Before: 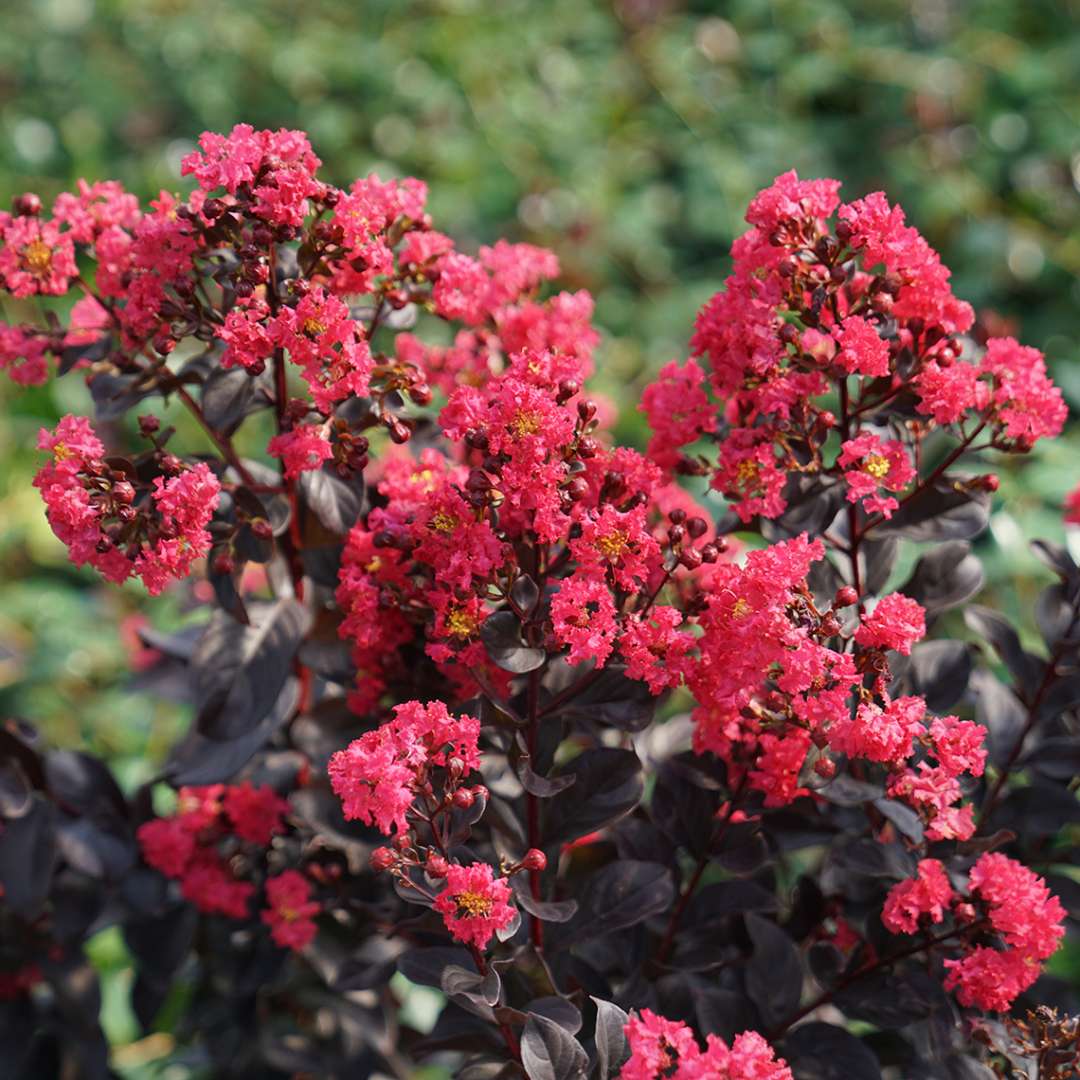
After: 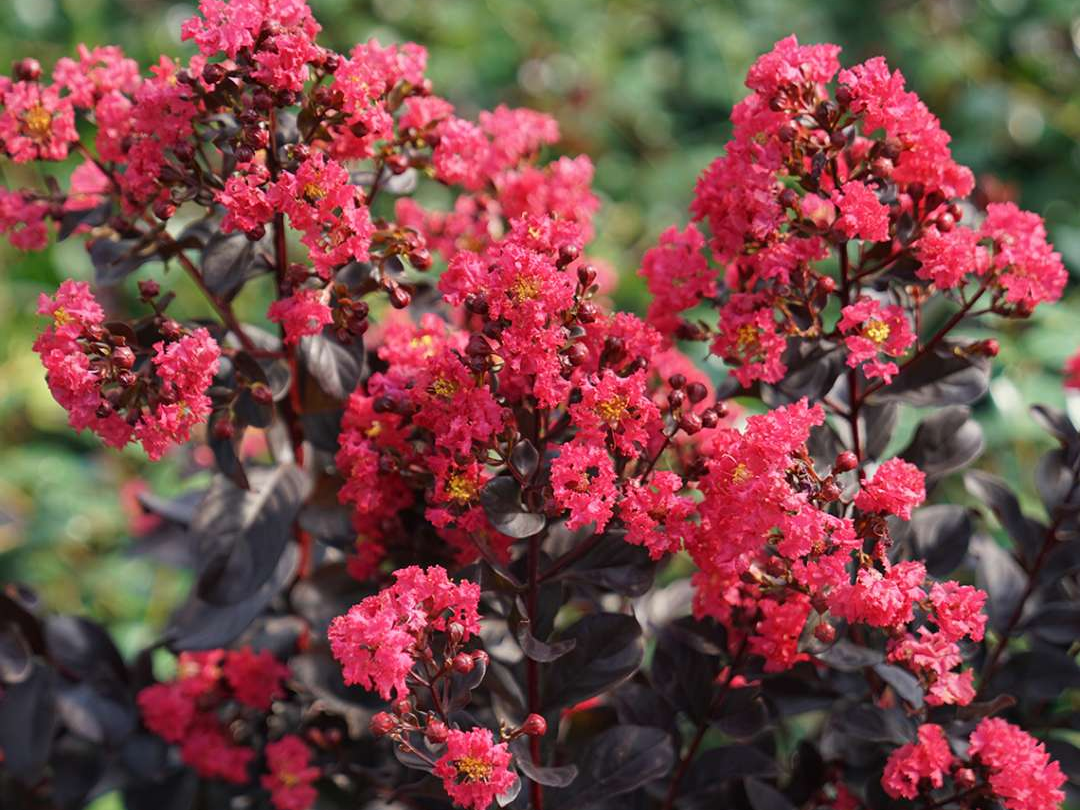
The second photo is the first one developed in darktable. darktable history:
crop and rotate: top 12.5%, bottom 12.5%
bloom: size 9%, threshold 100%, strength 7%
